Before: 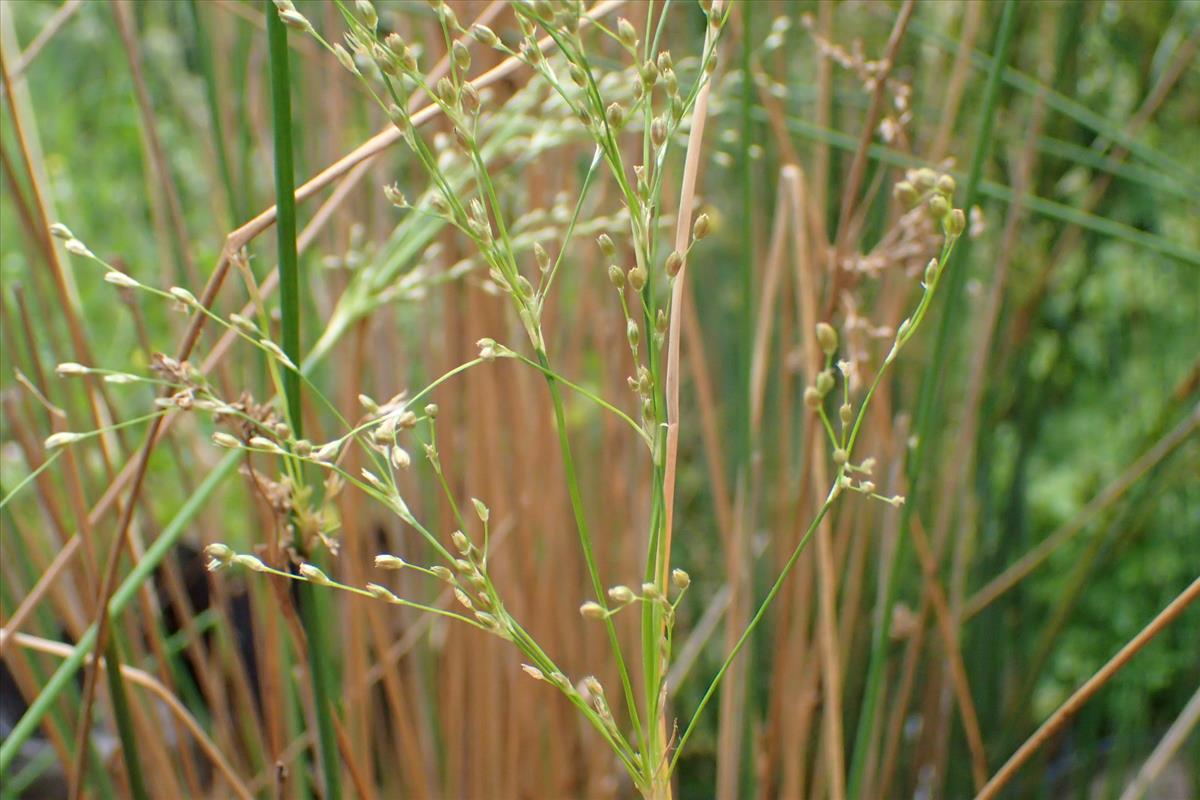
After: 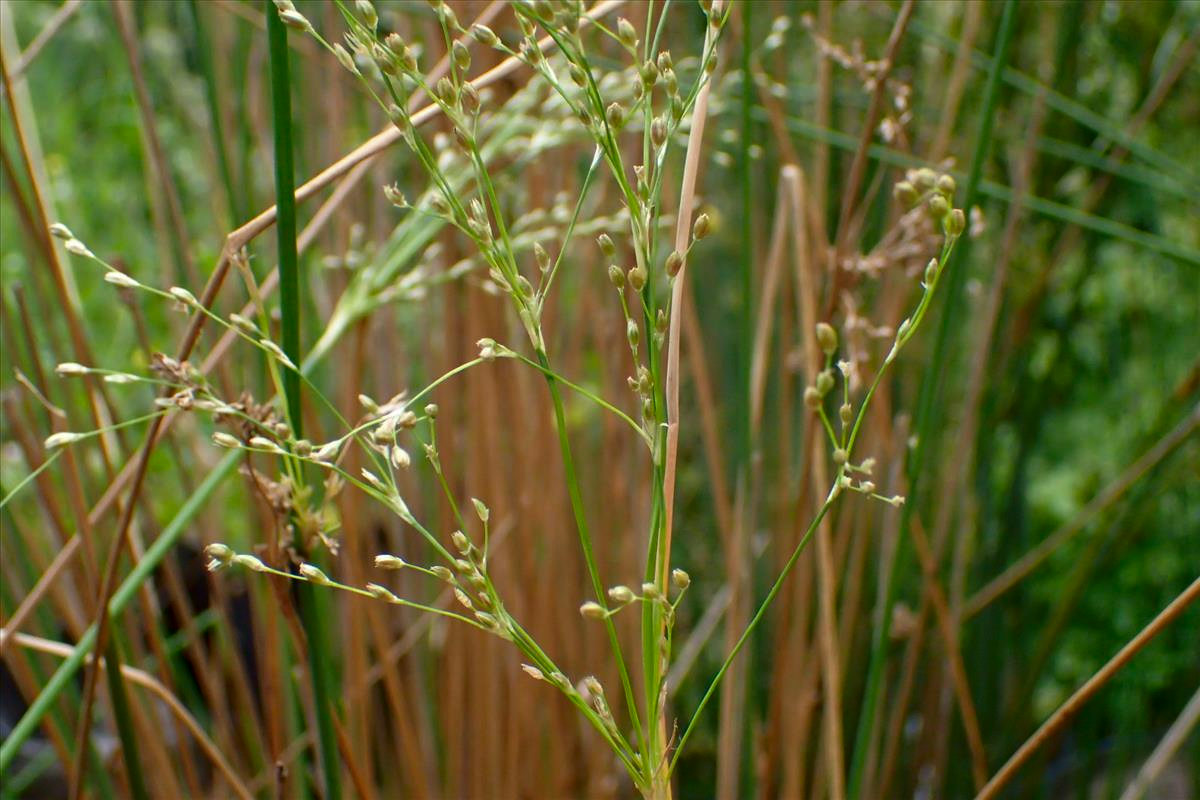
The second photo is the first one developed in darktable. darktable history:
contrast brightness saturation: brightness -0.201, saturation 0.078
